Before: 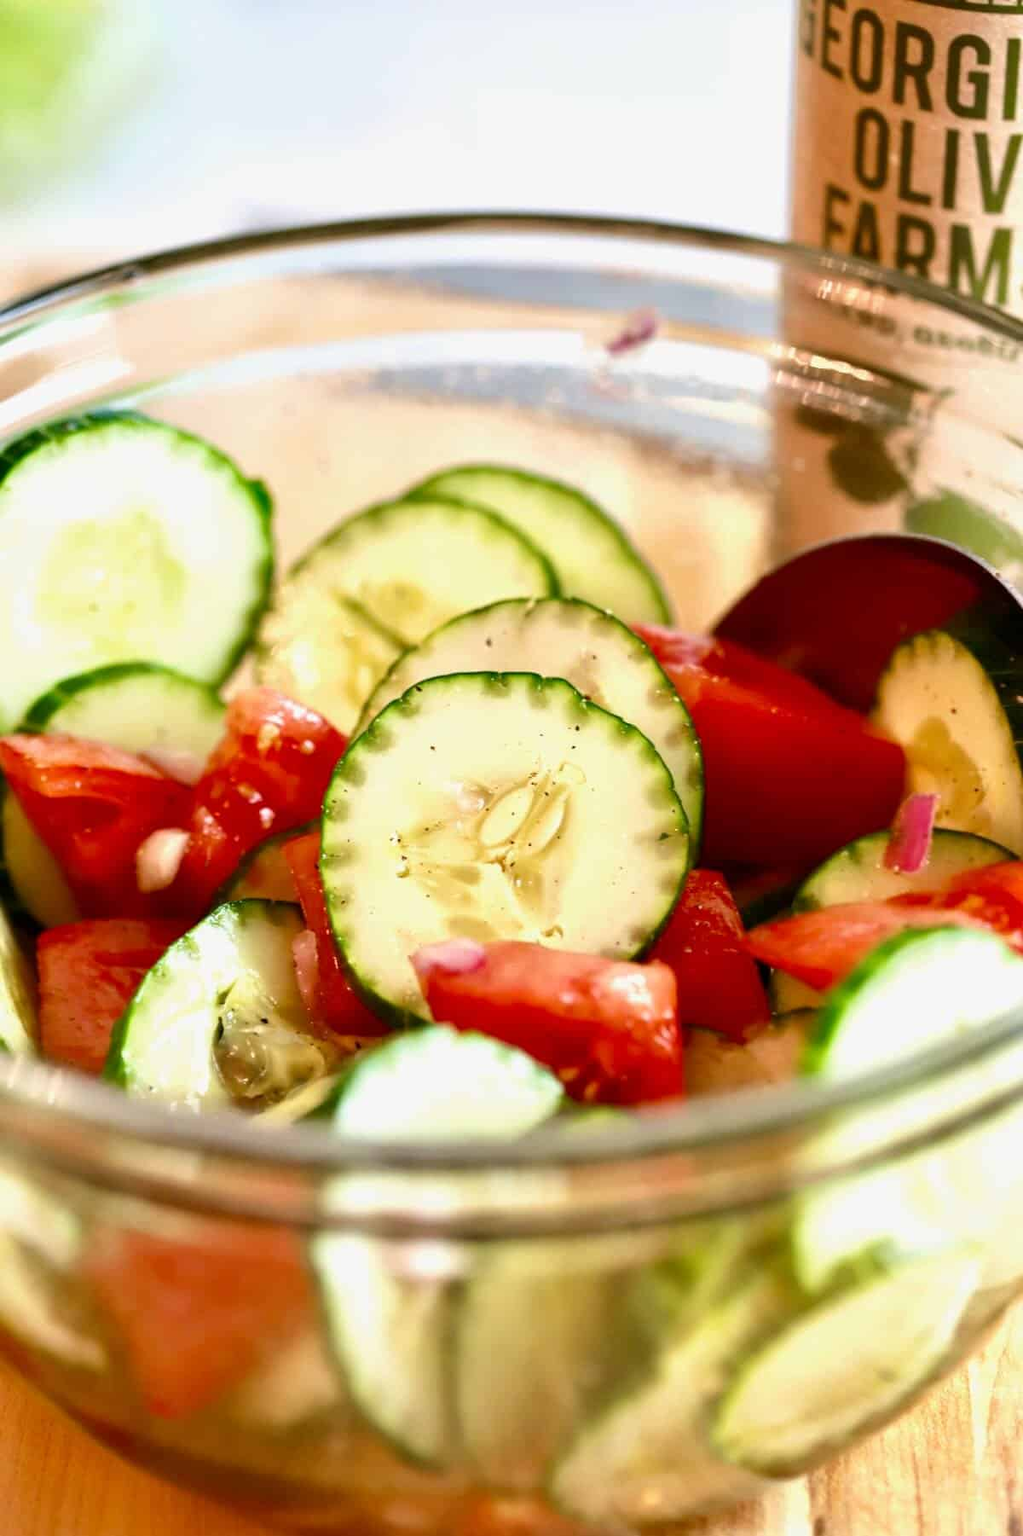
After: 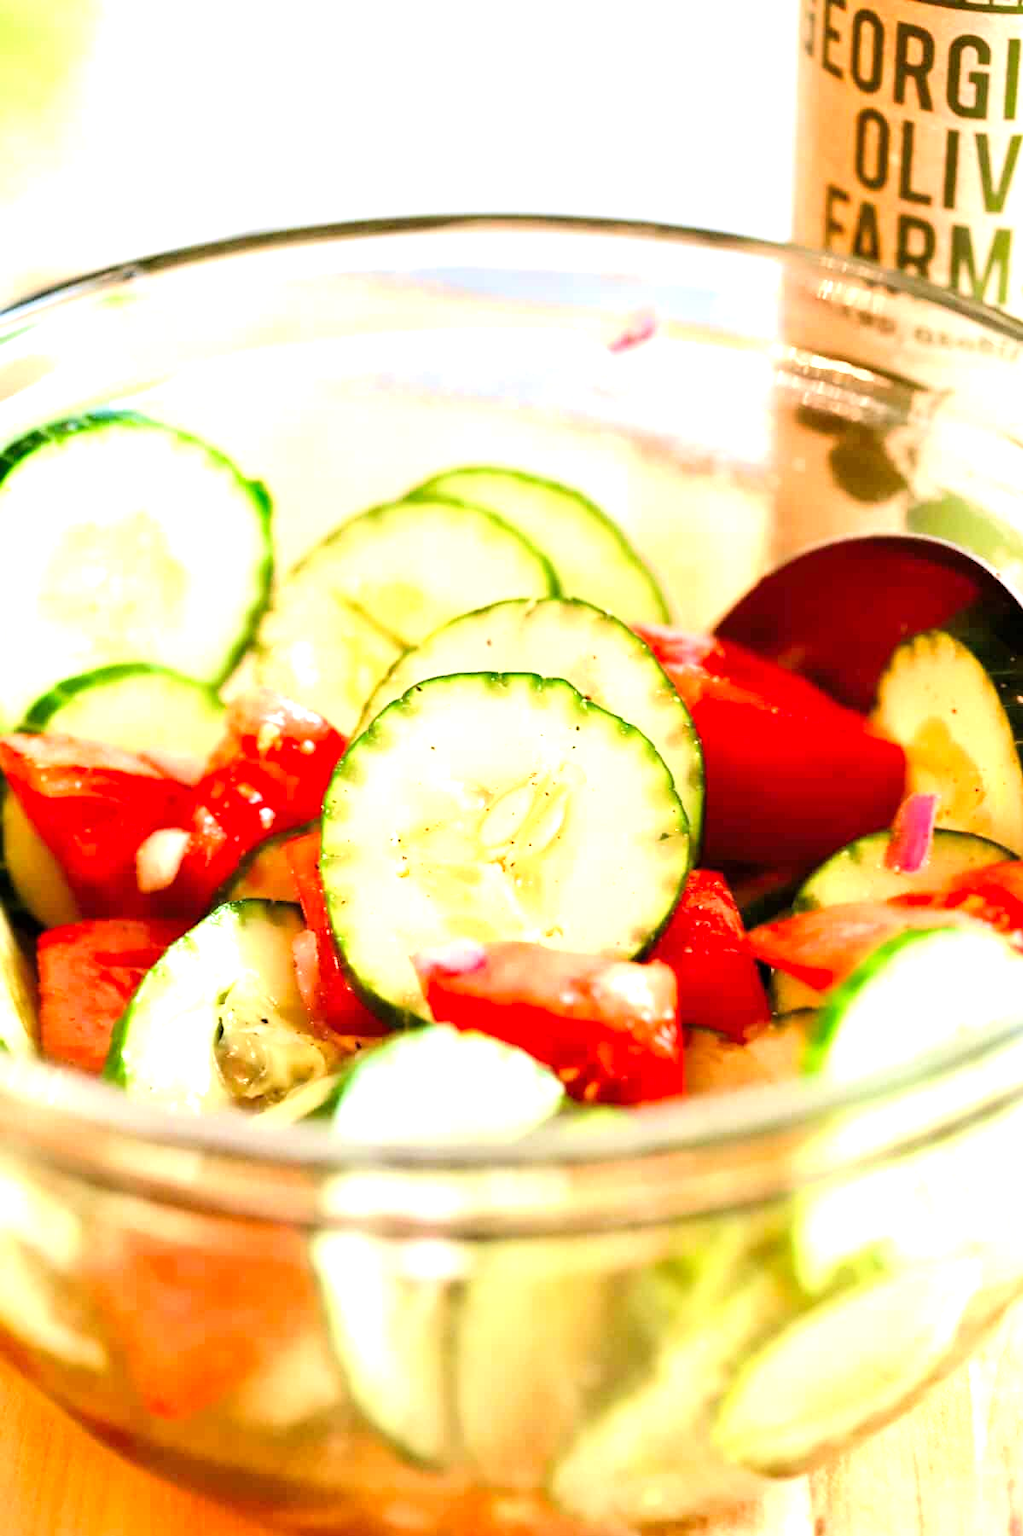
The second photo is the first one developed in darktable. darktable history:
exposure: exposure 0.995 EV, compensate highlight preservation false
tone curve: curves: ch0 [(0, 0) (0.004, 0.001) (0.133, 0.112) (0.325, 0.362) (0.832, 0.893) (1, 1)], color space Lab, linked channels, preserve colors none
